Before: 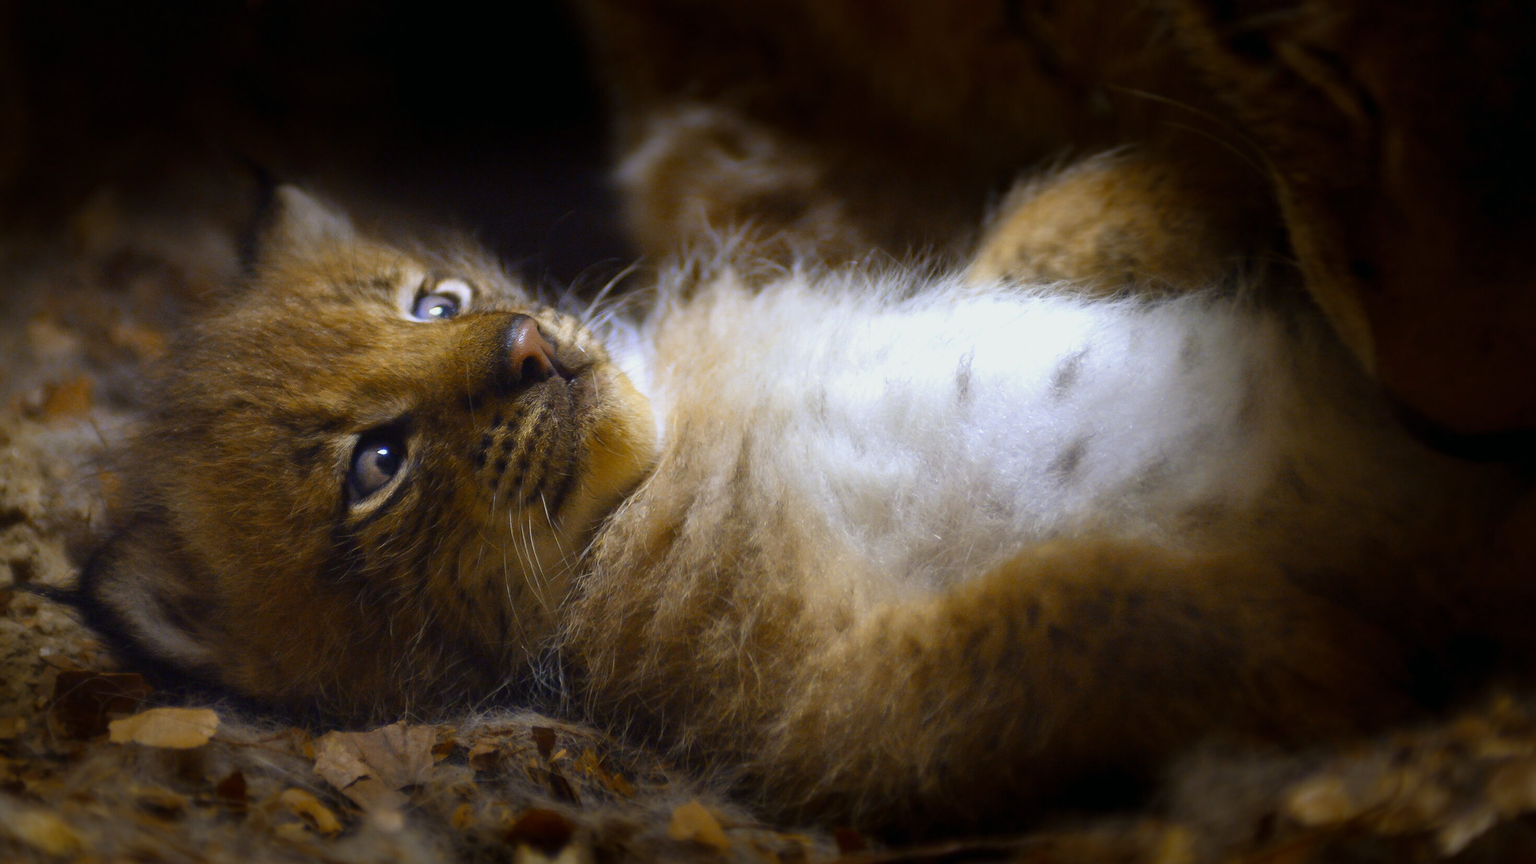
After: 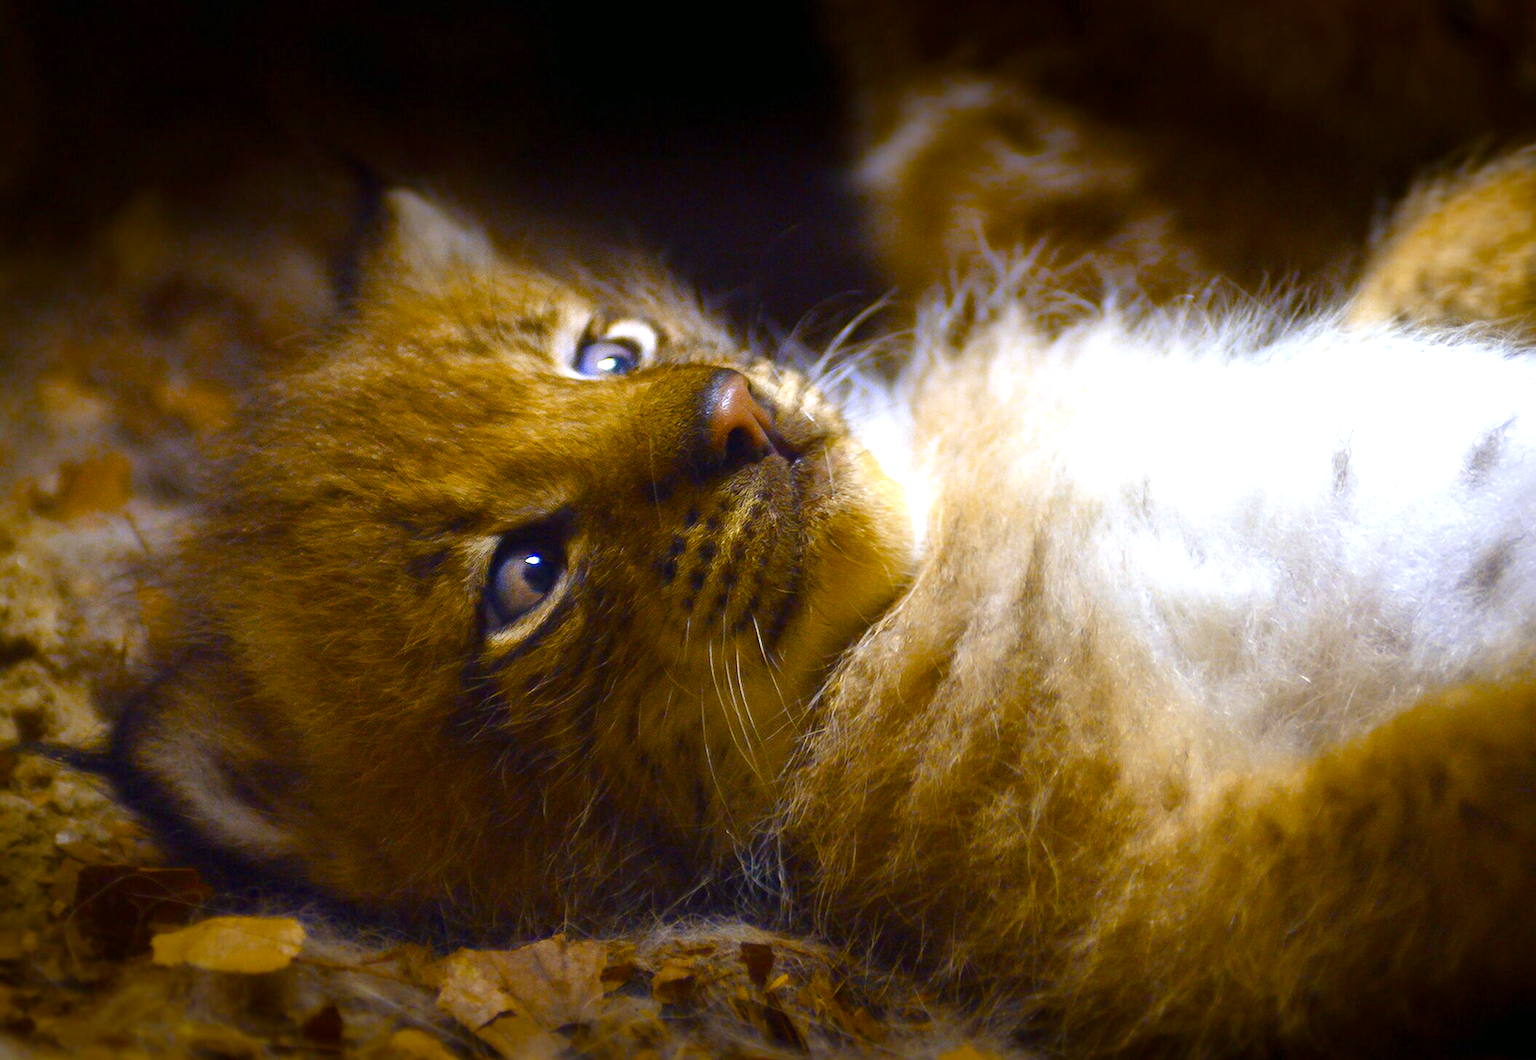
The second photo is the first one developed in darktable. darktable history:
crop: top 5.803%, right 27.864%, bottom 5.804%
color balance rgb: linear chroma grading › shadows -2.2%, linear chroma grading › highlights -15%, linear chroma grading › global chroma -10%, linear chroma grading › mid-tones -10%, perceptual saturation grading › global saturation 45%, perceptual saturation grading › highlights -50%, perceptual saturation grading › shadows 30%, perceptual brilliance grading › global brilliance 18%, global vibrance 45%
